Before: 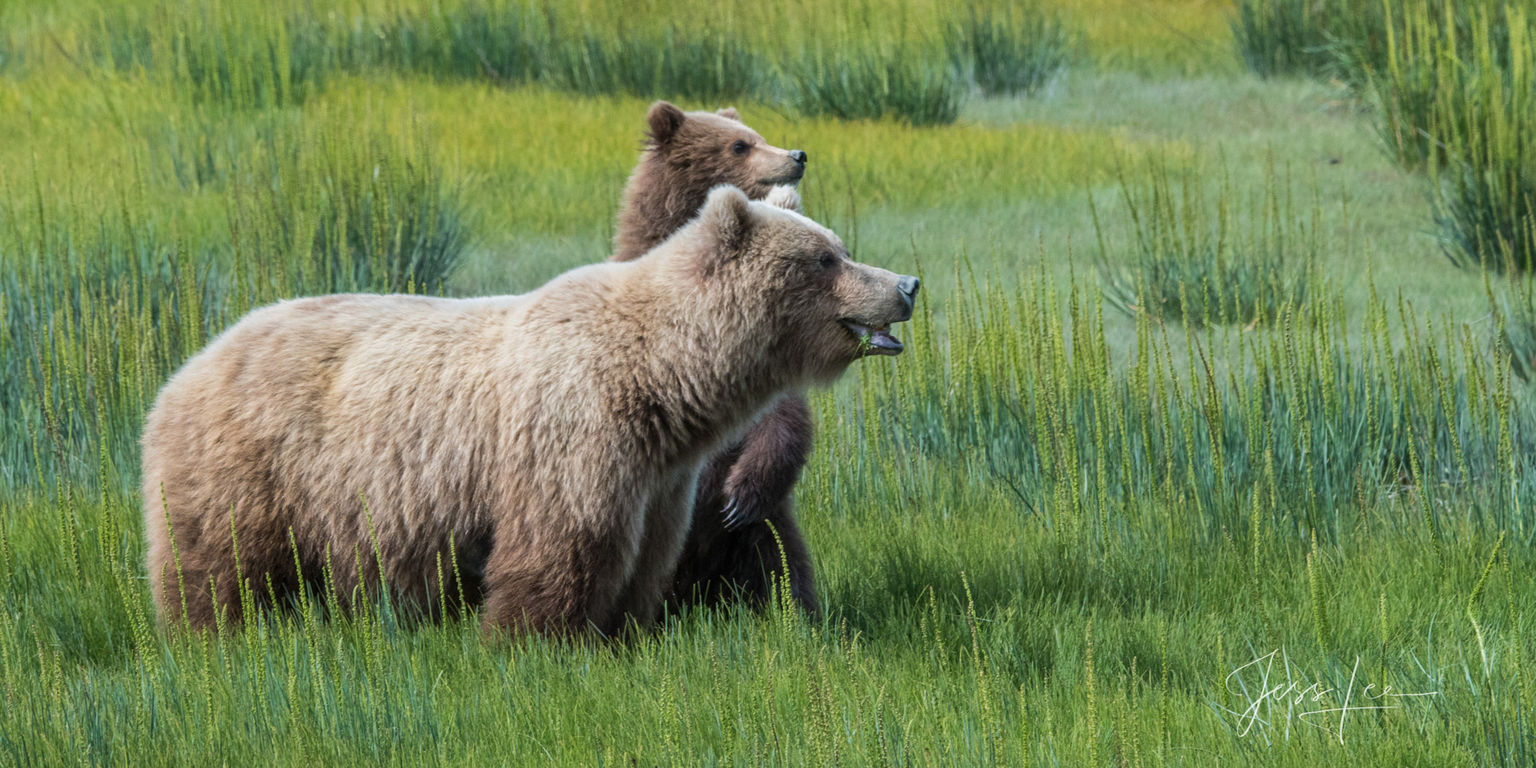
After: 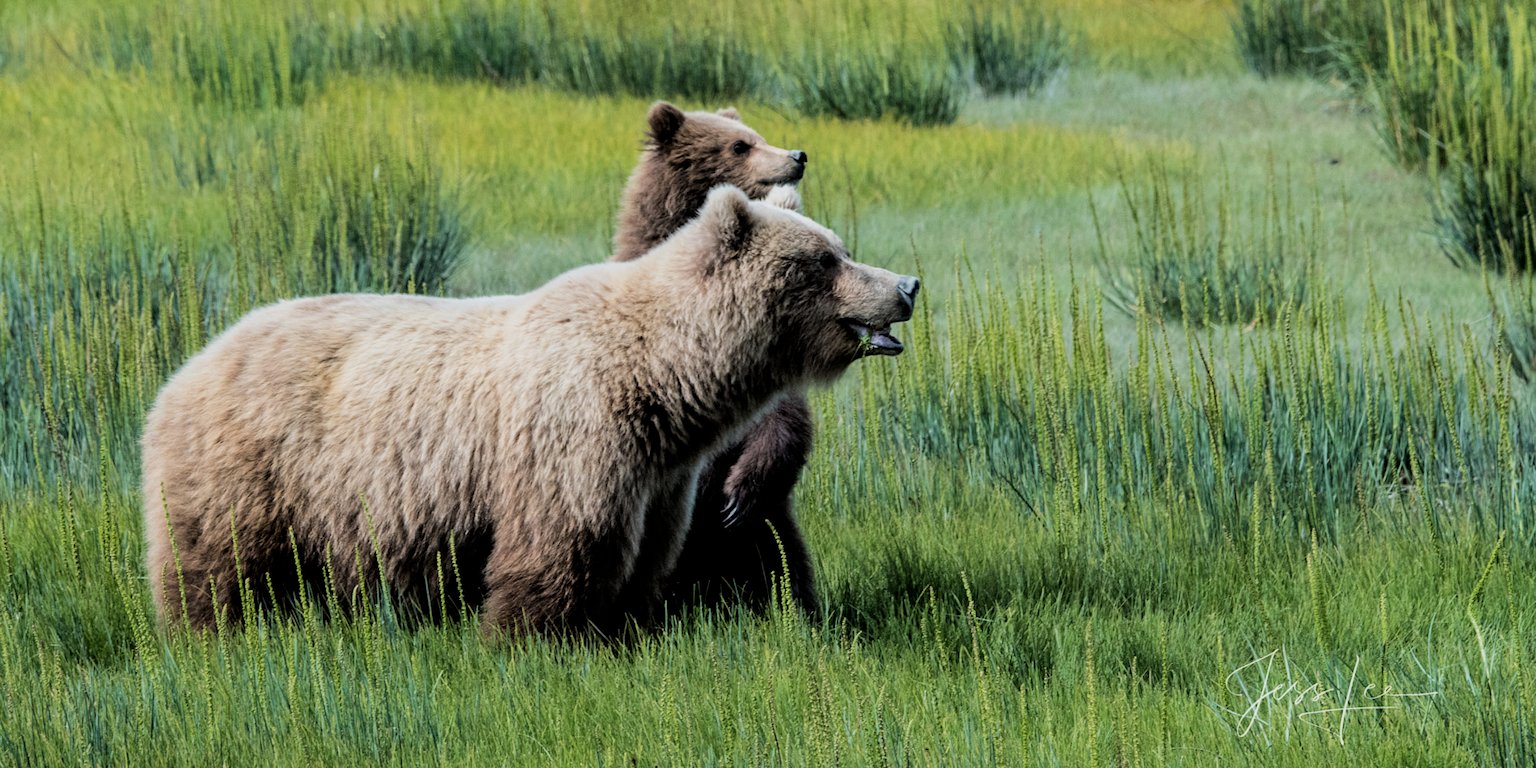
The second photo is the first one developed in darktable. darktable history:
contrast brightness saturation: contrast 0.138
filmic rgb: black relative exposure -3.88 EV, white relative exposure 3.48 EV, hardness 2.63, contrast 1.104
